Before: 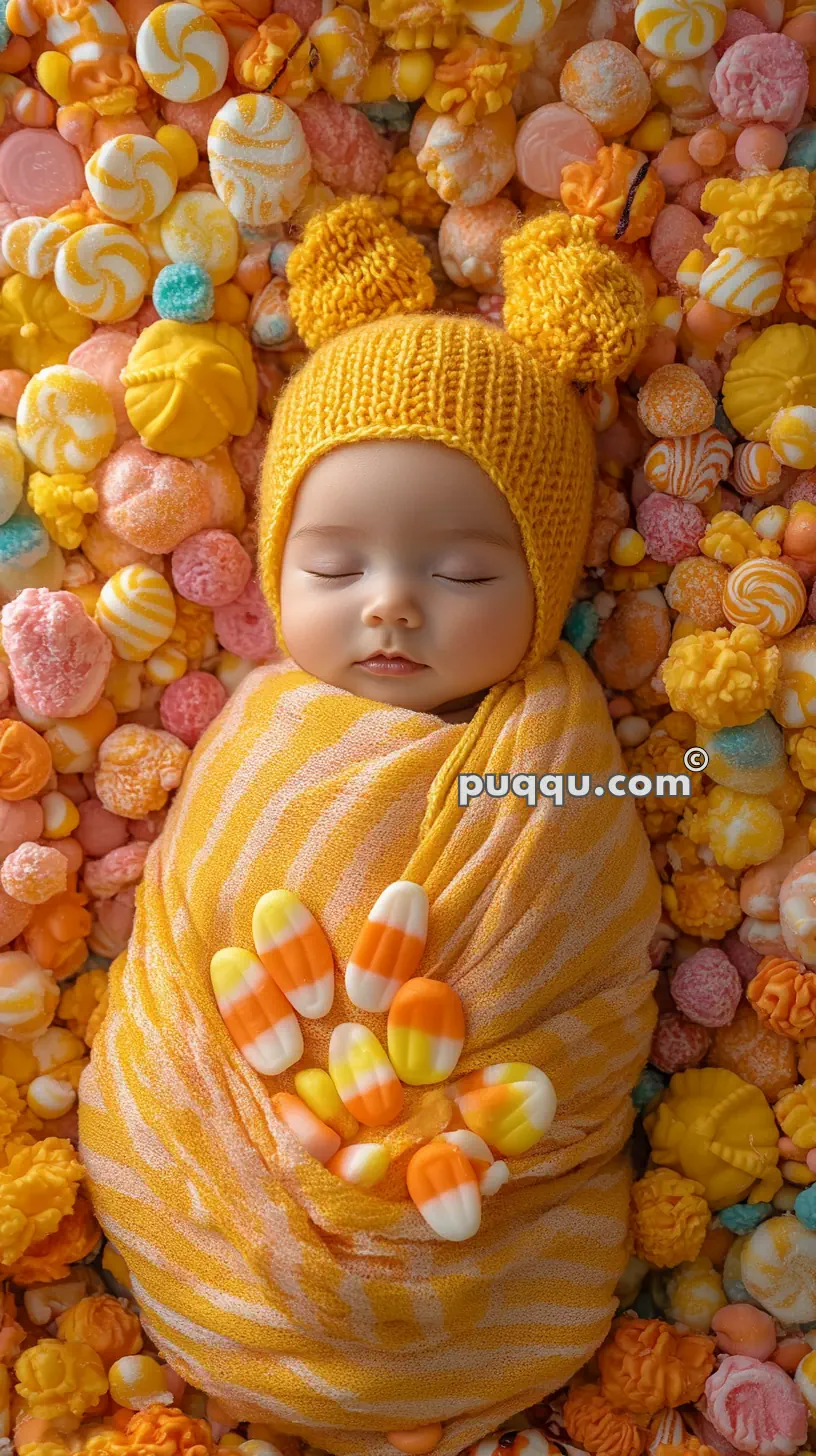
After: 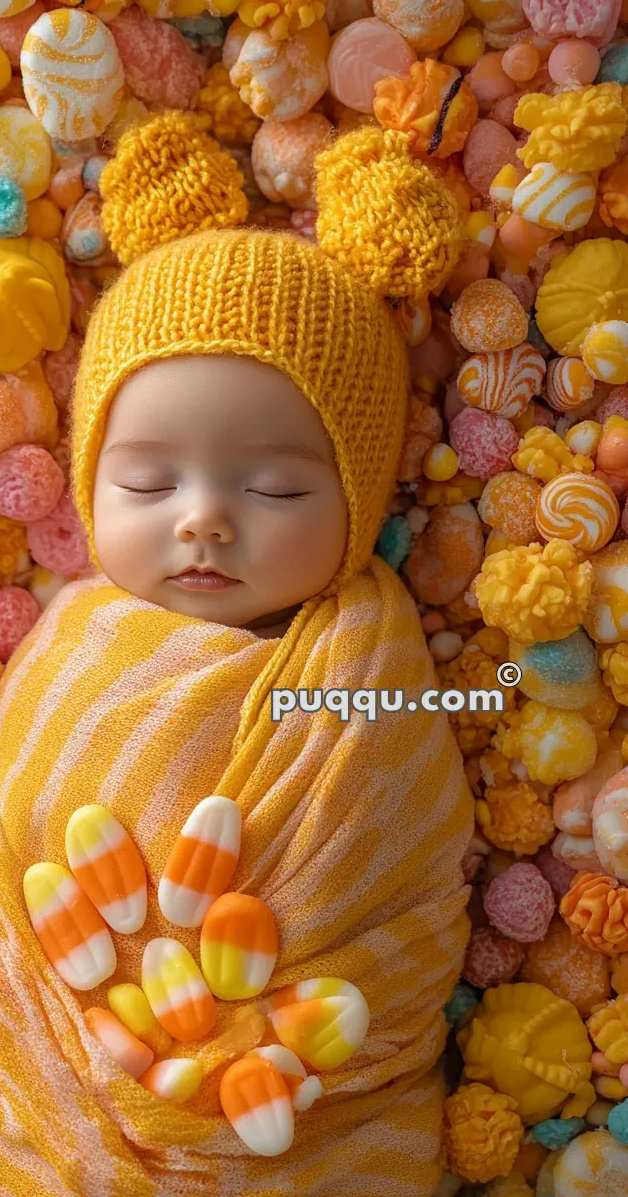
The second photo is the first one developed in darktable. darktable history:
crop: left 22.98%, top 5.891%, bottom 11.851%
